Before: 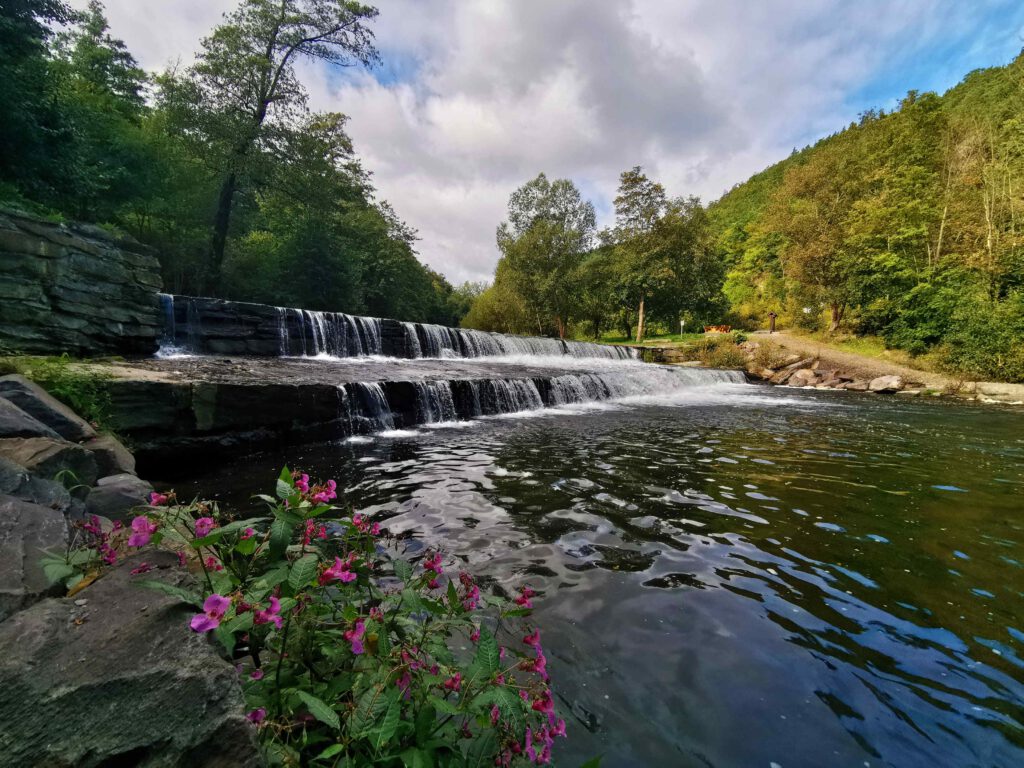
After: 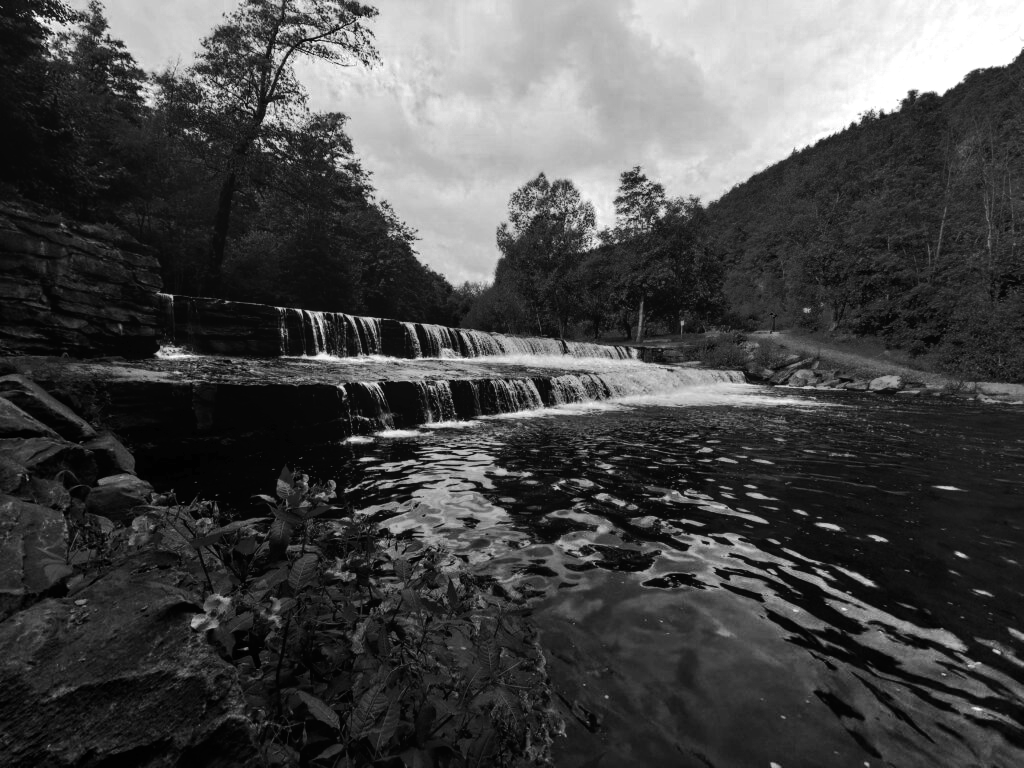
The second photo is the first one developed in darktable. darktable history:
local contrast: detail 110%
tone curve: curves: ch0 [(0, 0) (0.003, 0.007) (0.011, 0.008) (0.025, 0.007) (0.044, 0.009) (0.069, 0.012) (0.1, 0.02) (0.136, 0.035) (0.177, 0.06) (0.224, 0.104) (0.277, 0.16) (0.335, 0.228) (0.399, 0.308) (0.468, 0.418) (0.543, 0.525) (0.623, 0.635) (0.709, 0.723) (0.801, 0.802) (0.898, 0.889) (1, 1)], preserve colors none
color zones: curves: ch0 [(0.287, 0.048) (0.493, 0.484) (0.737, 0.816)]; ch1 [(0, 0) (0.143, 0) (0.286, 0) (0.429, 0) (0.571, 0) (0.714, 0) (0.857, 0)]
